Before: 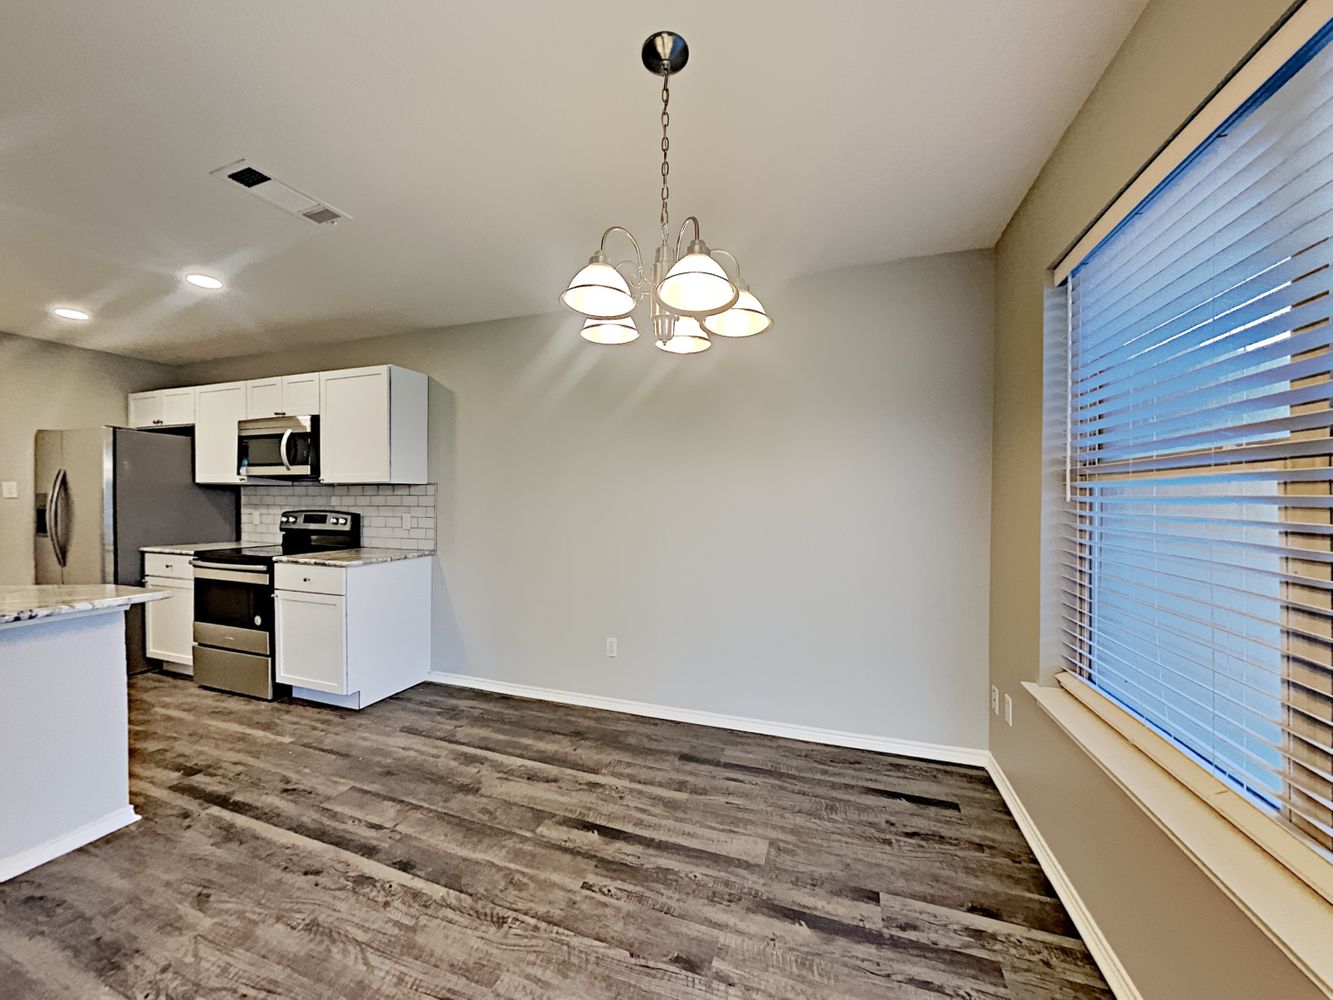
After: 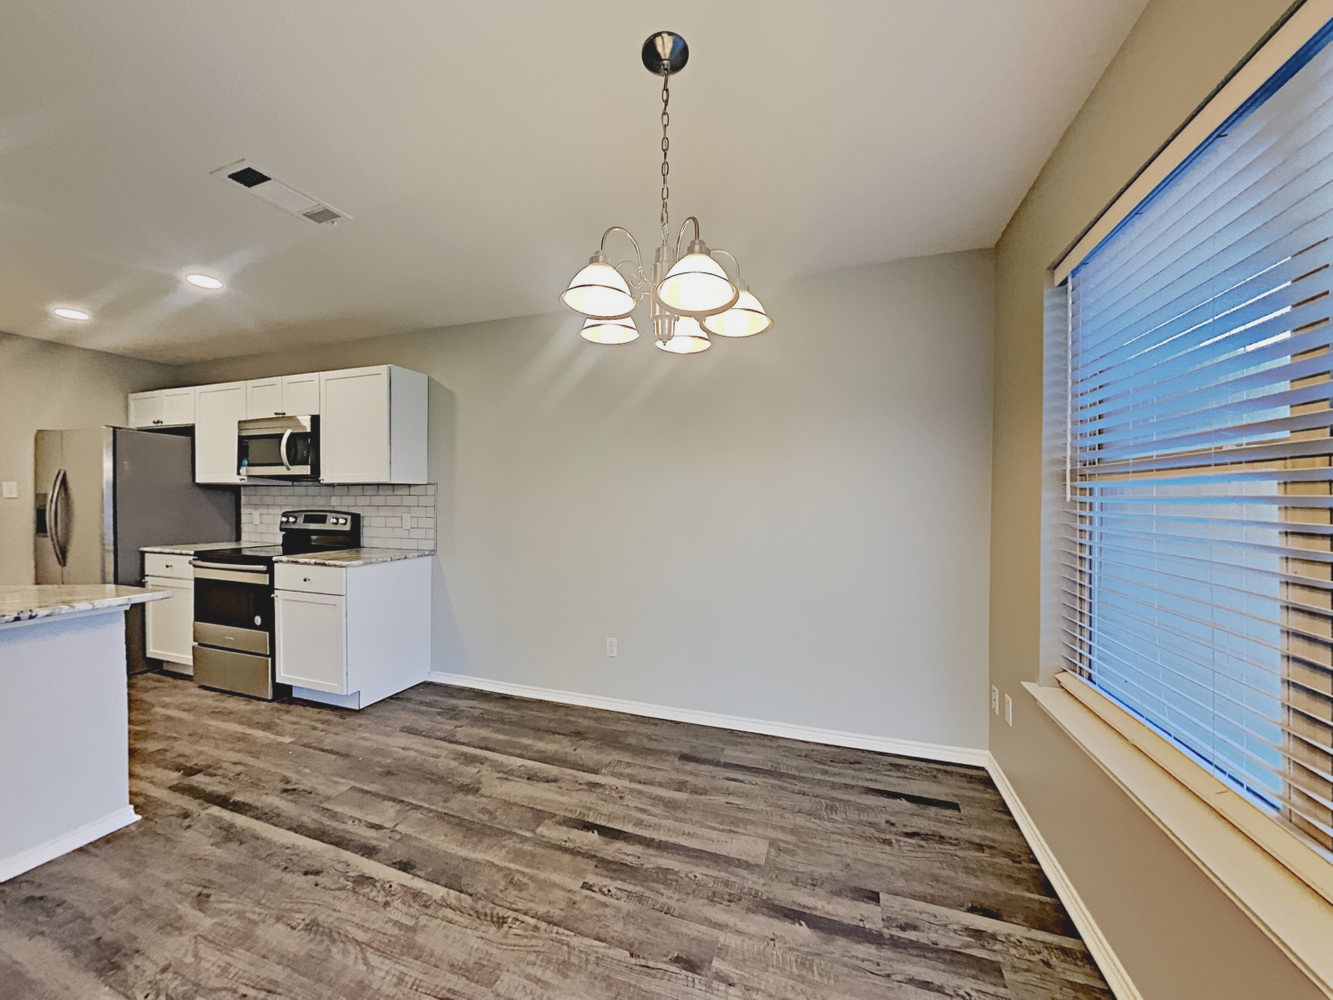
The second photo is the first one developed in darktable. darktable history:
local contrast: highlights 69%, shadows 68%, detail 82%, midtone range 0.32
